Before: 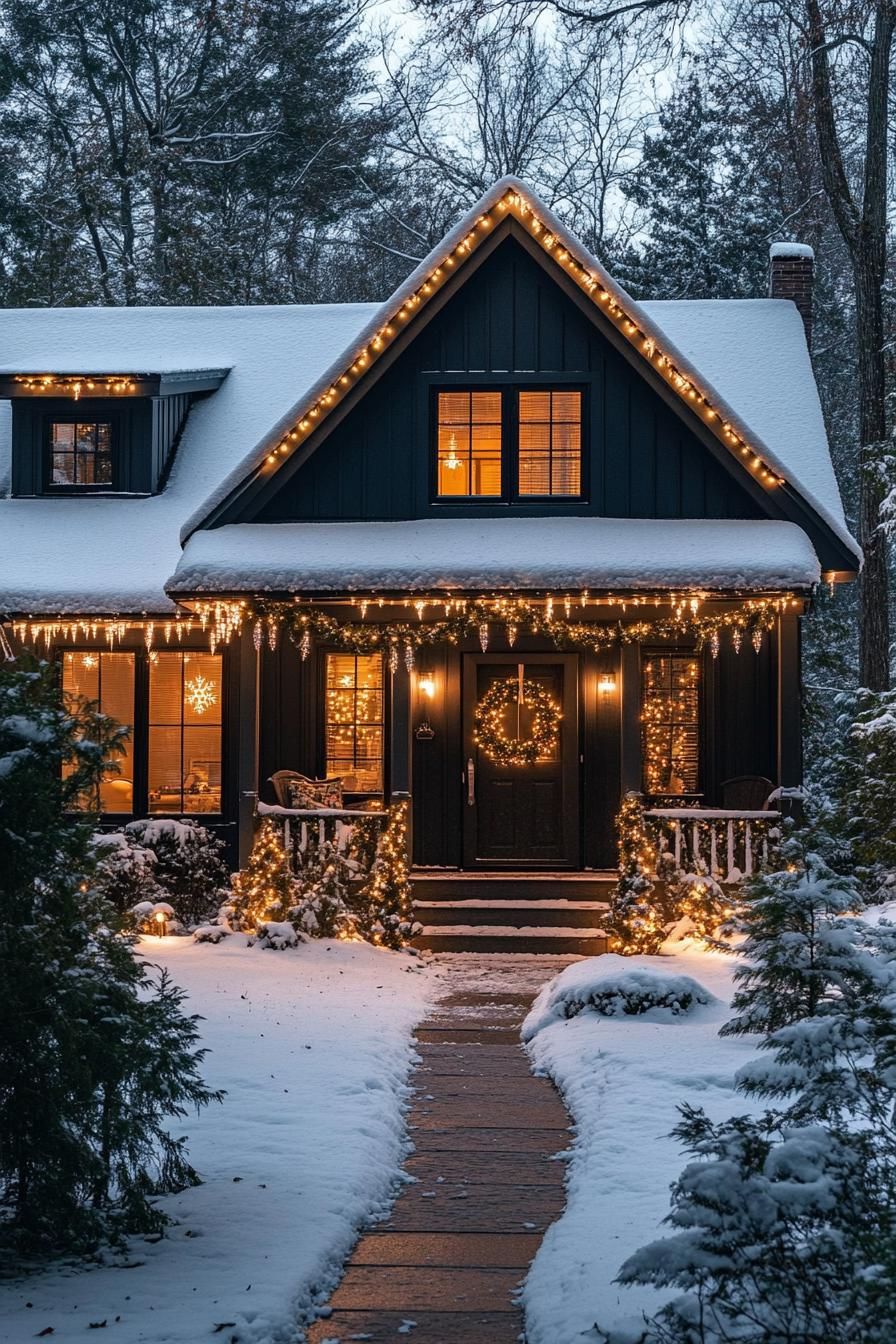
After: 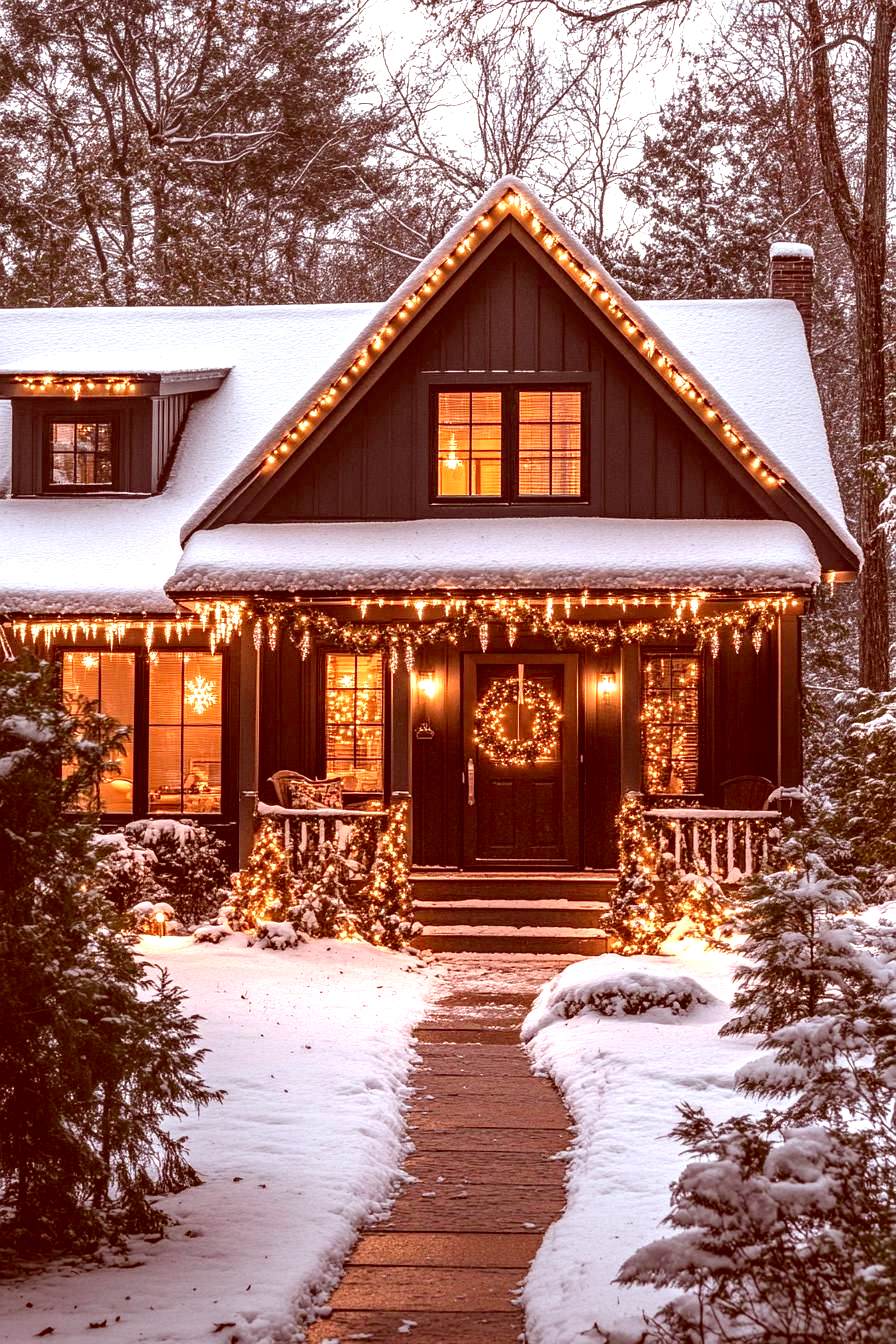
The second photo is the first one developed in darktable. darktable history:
exposure: black level correction 0, exposure 1.096 EV, compensate highlight preservation false
color correction: highlights a* 9.14, highlights b* 8.7, shadows a* 39.33, shadows b* 39.5, saturation 0.799
local contrast: on, module defaults
